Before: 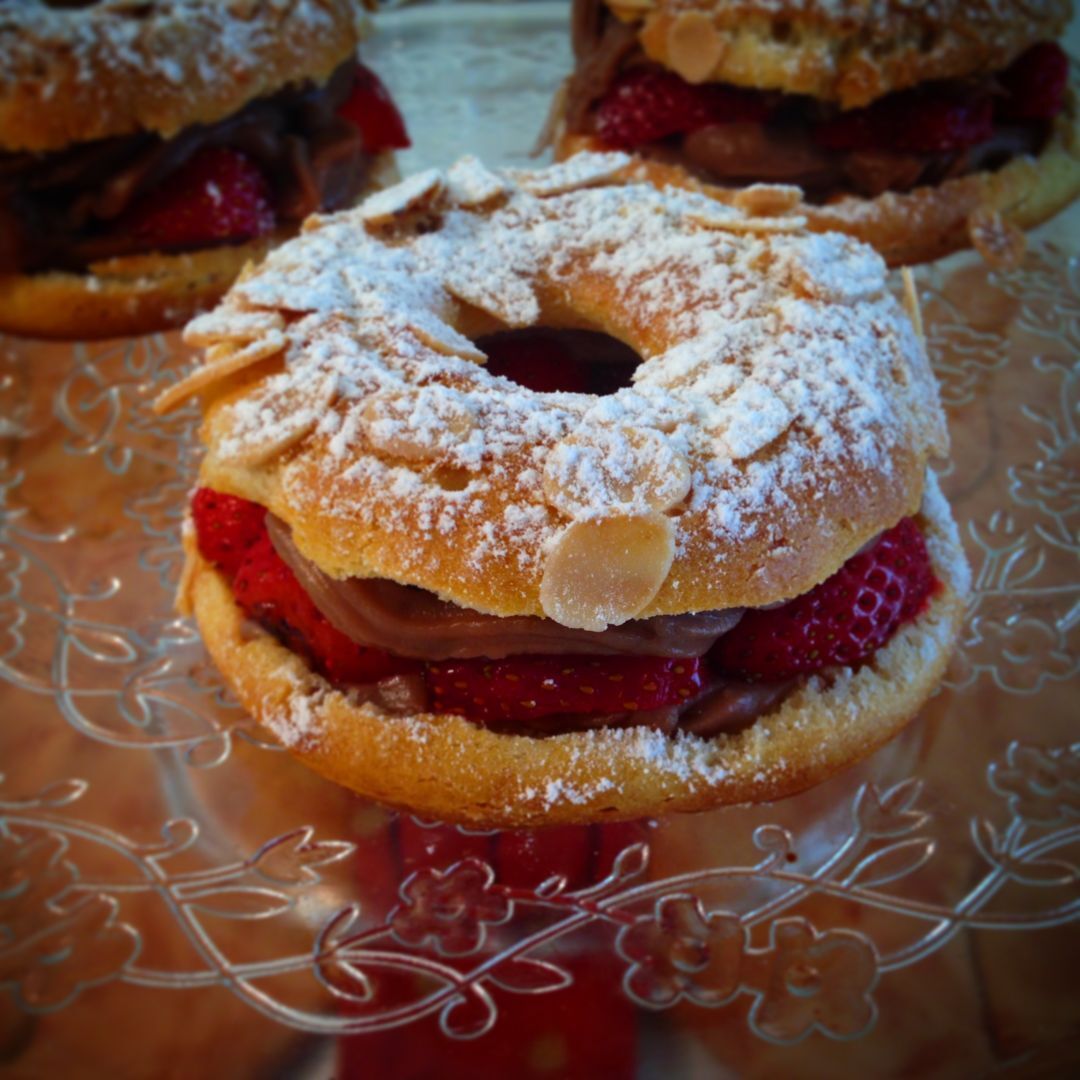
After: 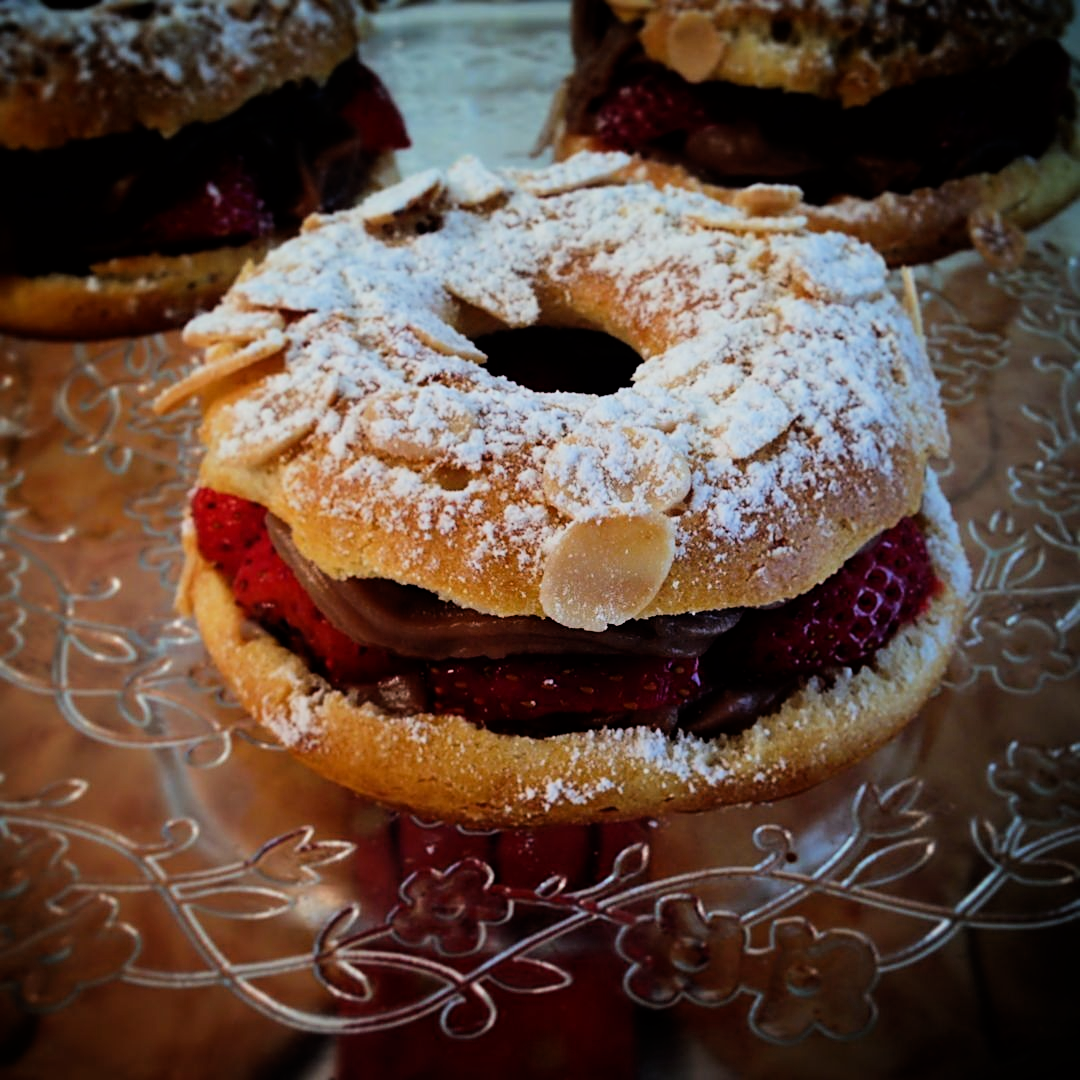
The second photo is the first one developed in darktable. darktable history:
sharpen: on, module defaults
filmic rgb: black relative exposure -5 EV, hardness 2.88, contrast 1.4
